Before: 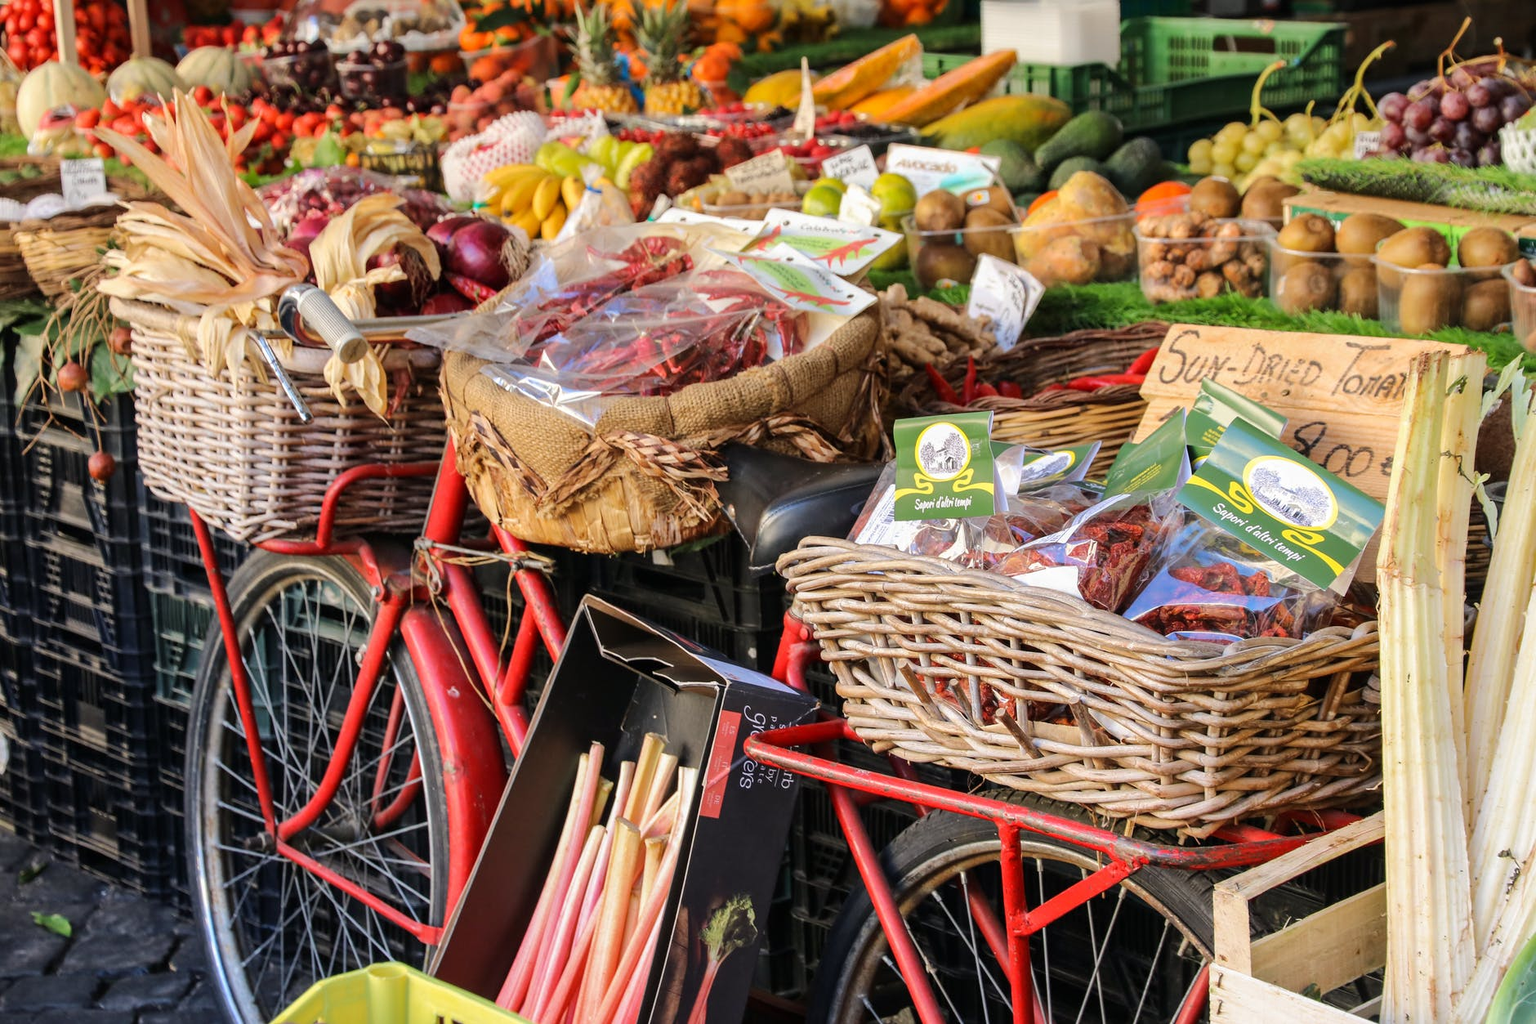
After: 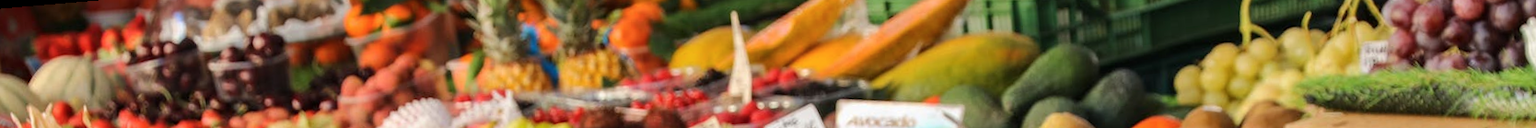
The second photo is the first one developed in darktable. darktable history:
color balance rgb: on, module defaults
rotate and perspective: rotation -4.86°, automatic cropping off
crop and rotate: left 9.644%, top 9.491%, right 6.021%, bottom 80.509%
